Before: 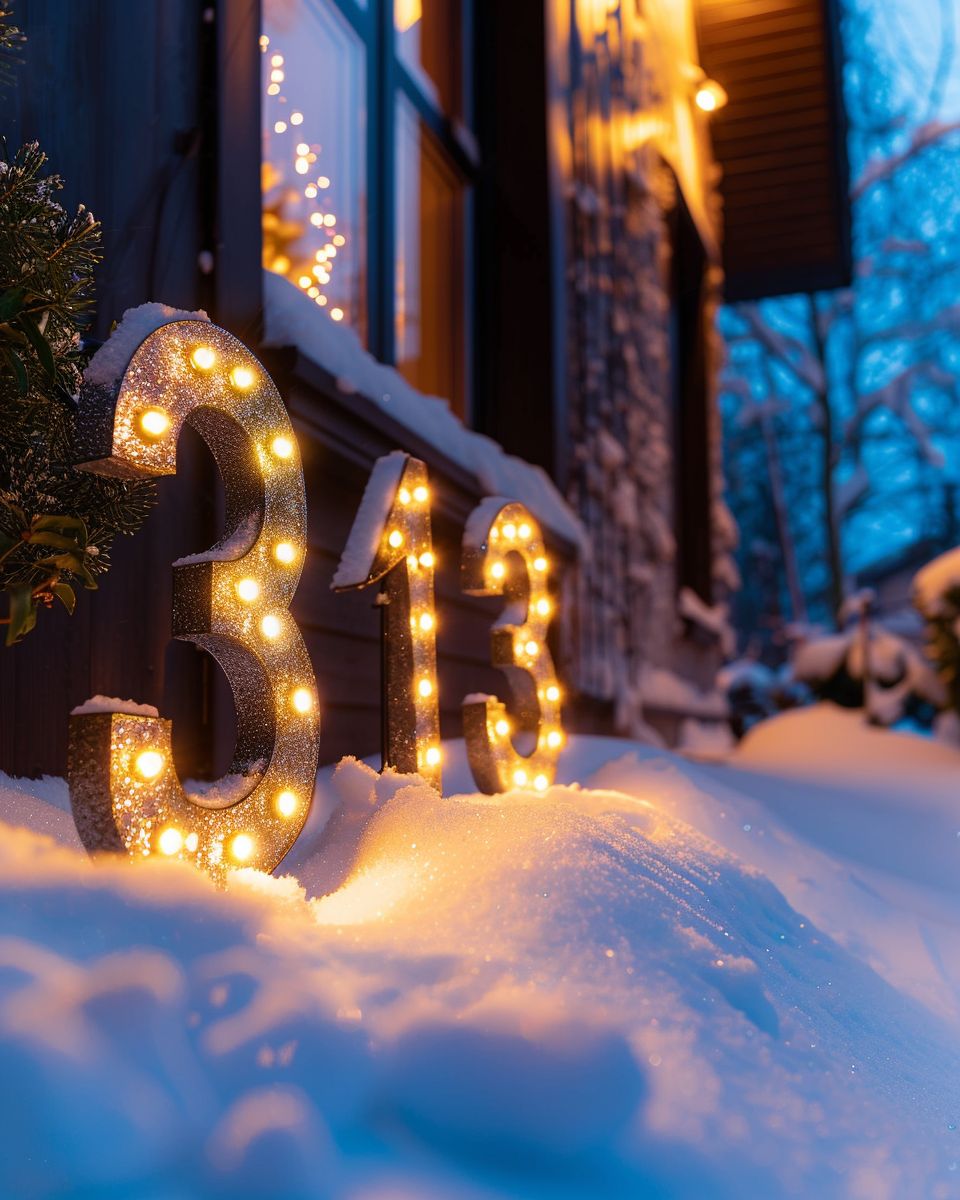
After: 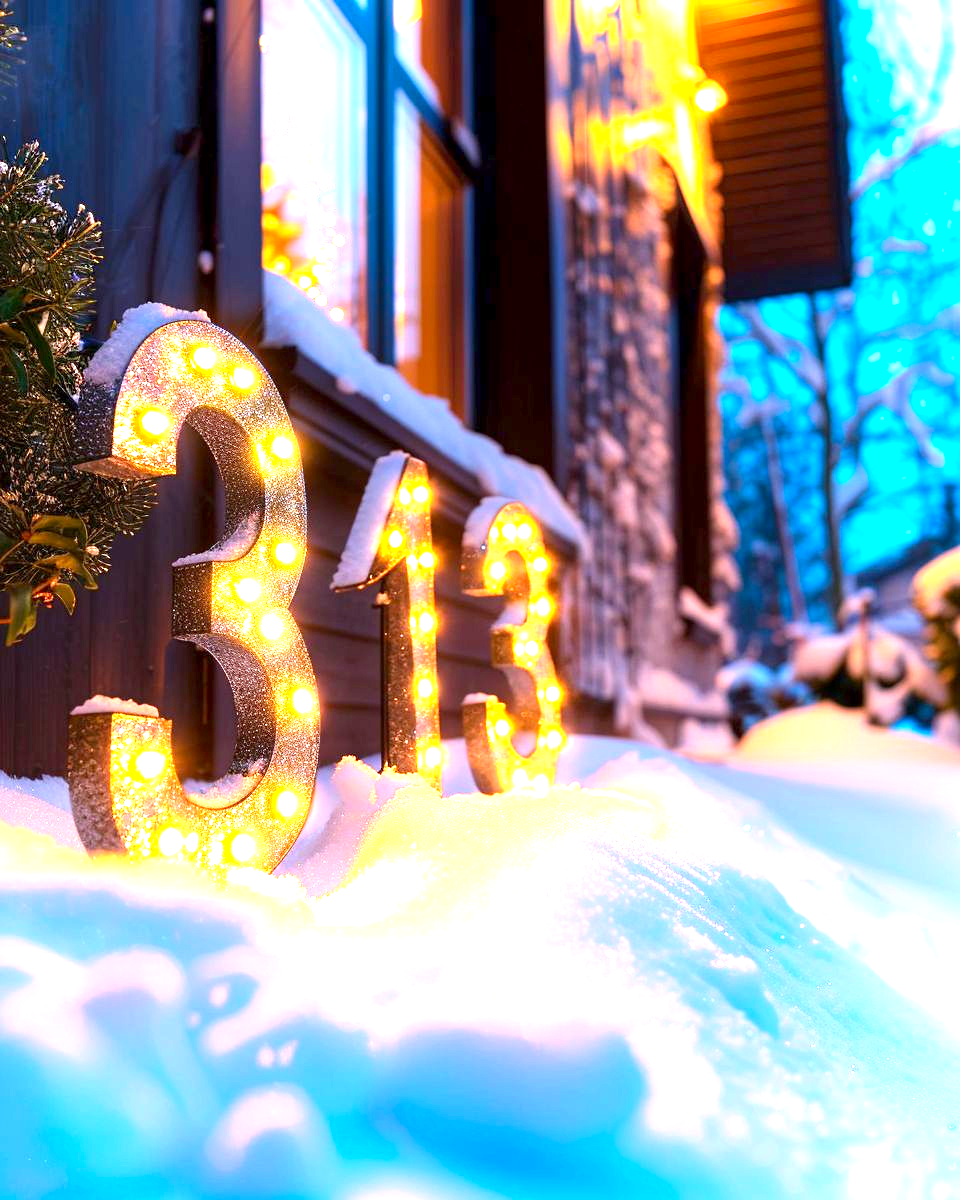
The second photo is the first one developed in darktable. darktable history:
exposure: black level correction 0.001, exposure 2 EV, compensate highlight preservation false
white balance: red 0.982, blue 1.018
contrast brightness saturation: contrast 0.1, brightness 0.03, saturation 0.09
